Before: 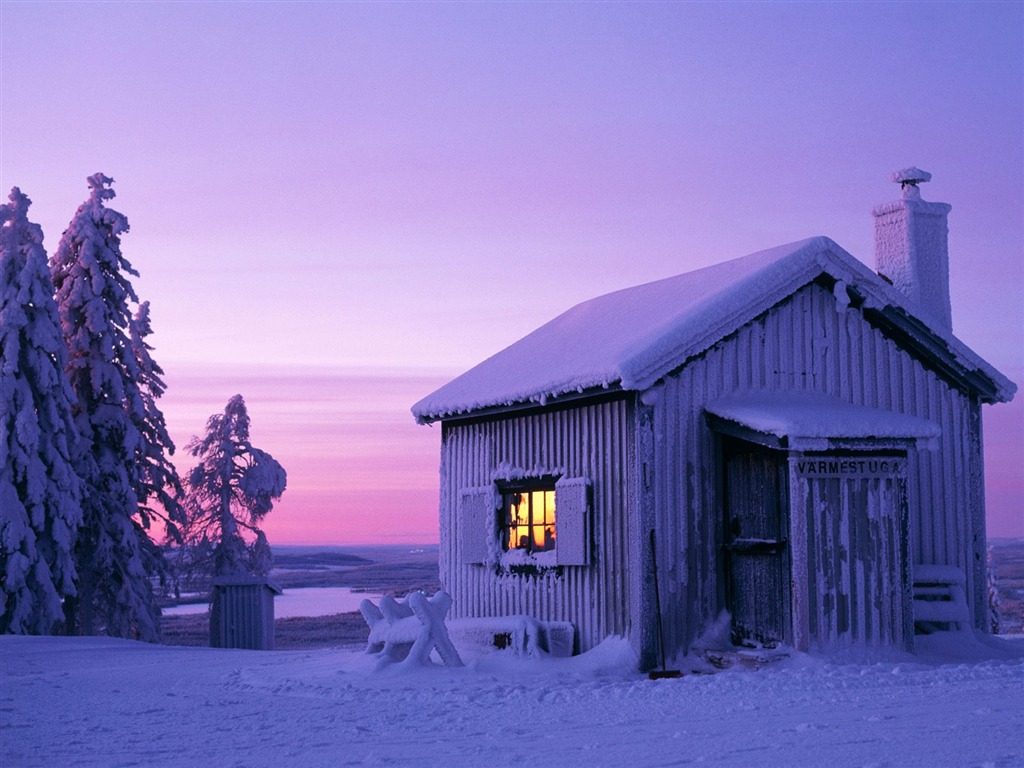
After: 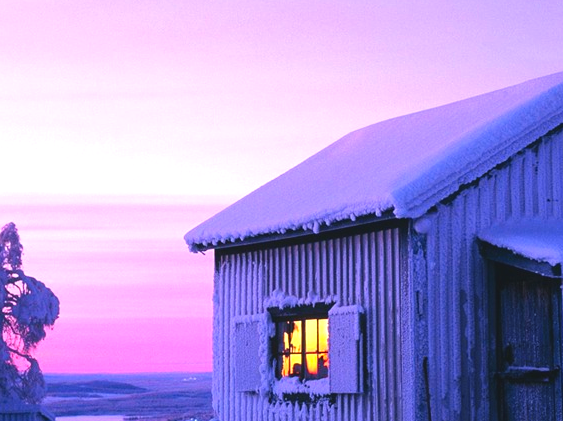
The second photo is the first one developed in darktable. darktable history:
crop and rotate: left 22.255%, top 22.474%, right 22.752%, bottom 22.69%
color correction: highlights b* -0.01, saturation 1.3
exposure: black level correction -0.005, exposure 0.614 EV, compensate exposure bias true, compensate highlight preservation false
